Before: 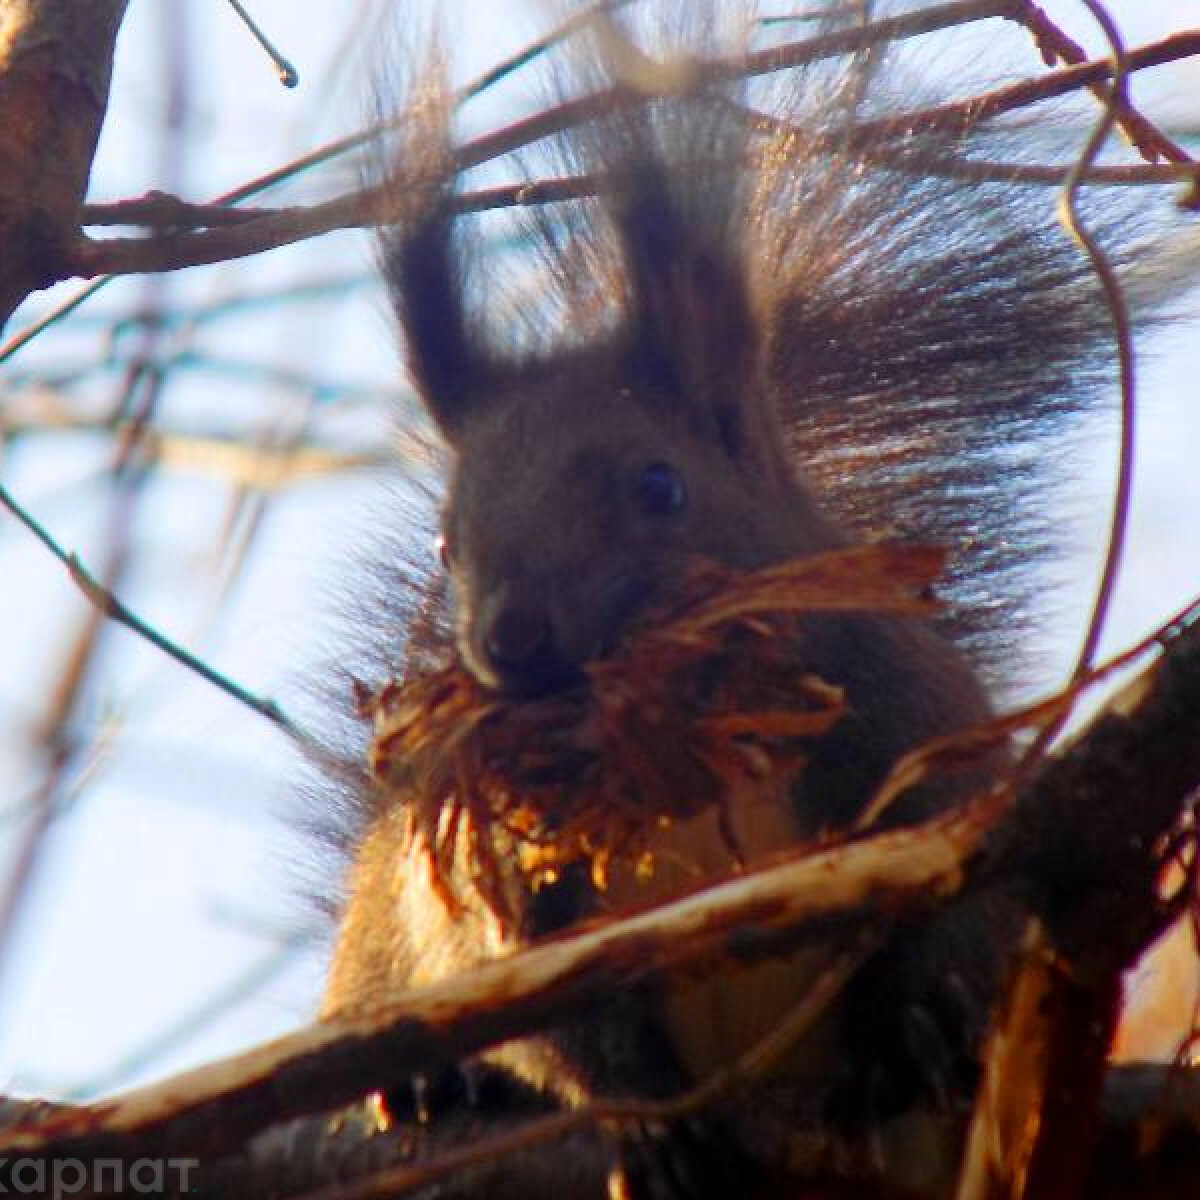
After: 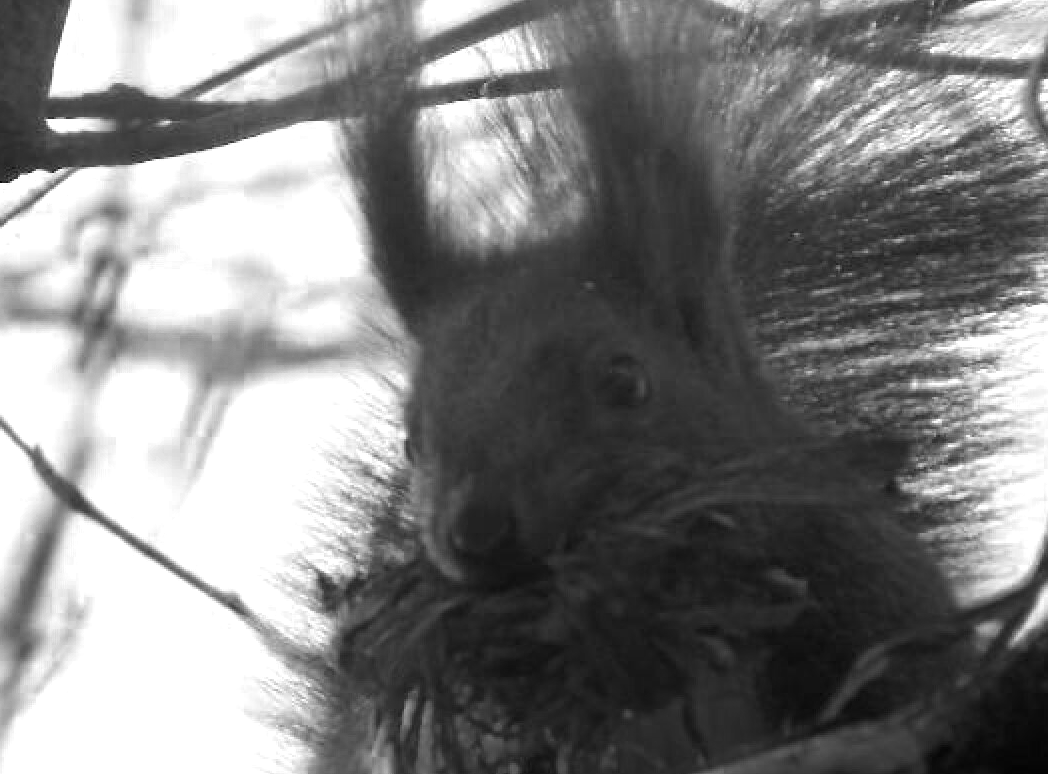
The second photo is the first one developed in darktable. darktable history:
crop: left 3.015%, top 8.969%, right 9.647%, bottom 26.457%
color zones: curves: ch0 [(0.287, 0.048) (0.493, 0.484) (0.737, 0.816)]; ch1 [(0, 0) (0.143, 0) (0.286, 0) (0.429, 0) (0.571, 0) (0.714, 0) (0.857, 0)]
